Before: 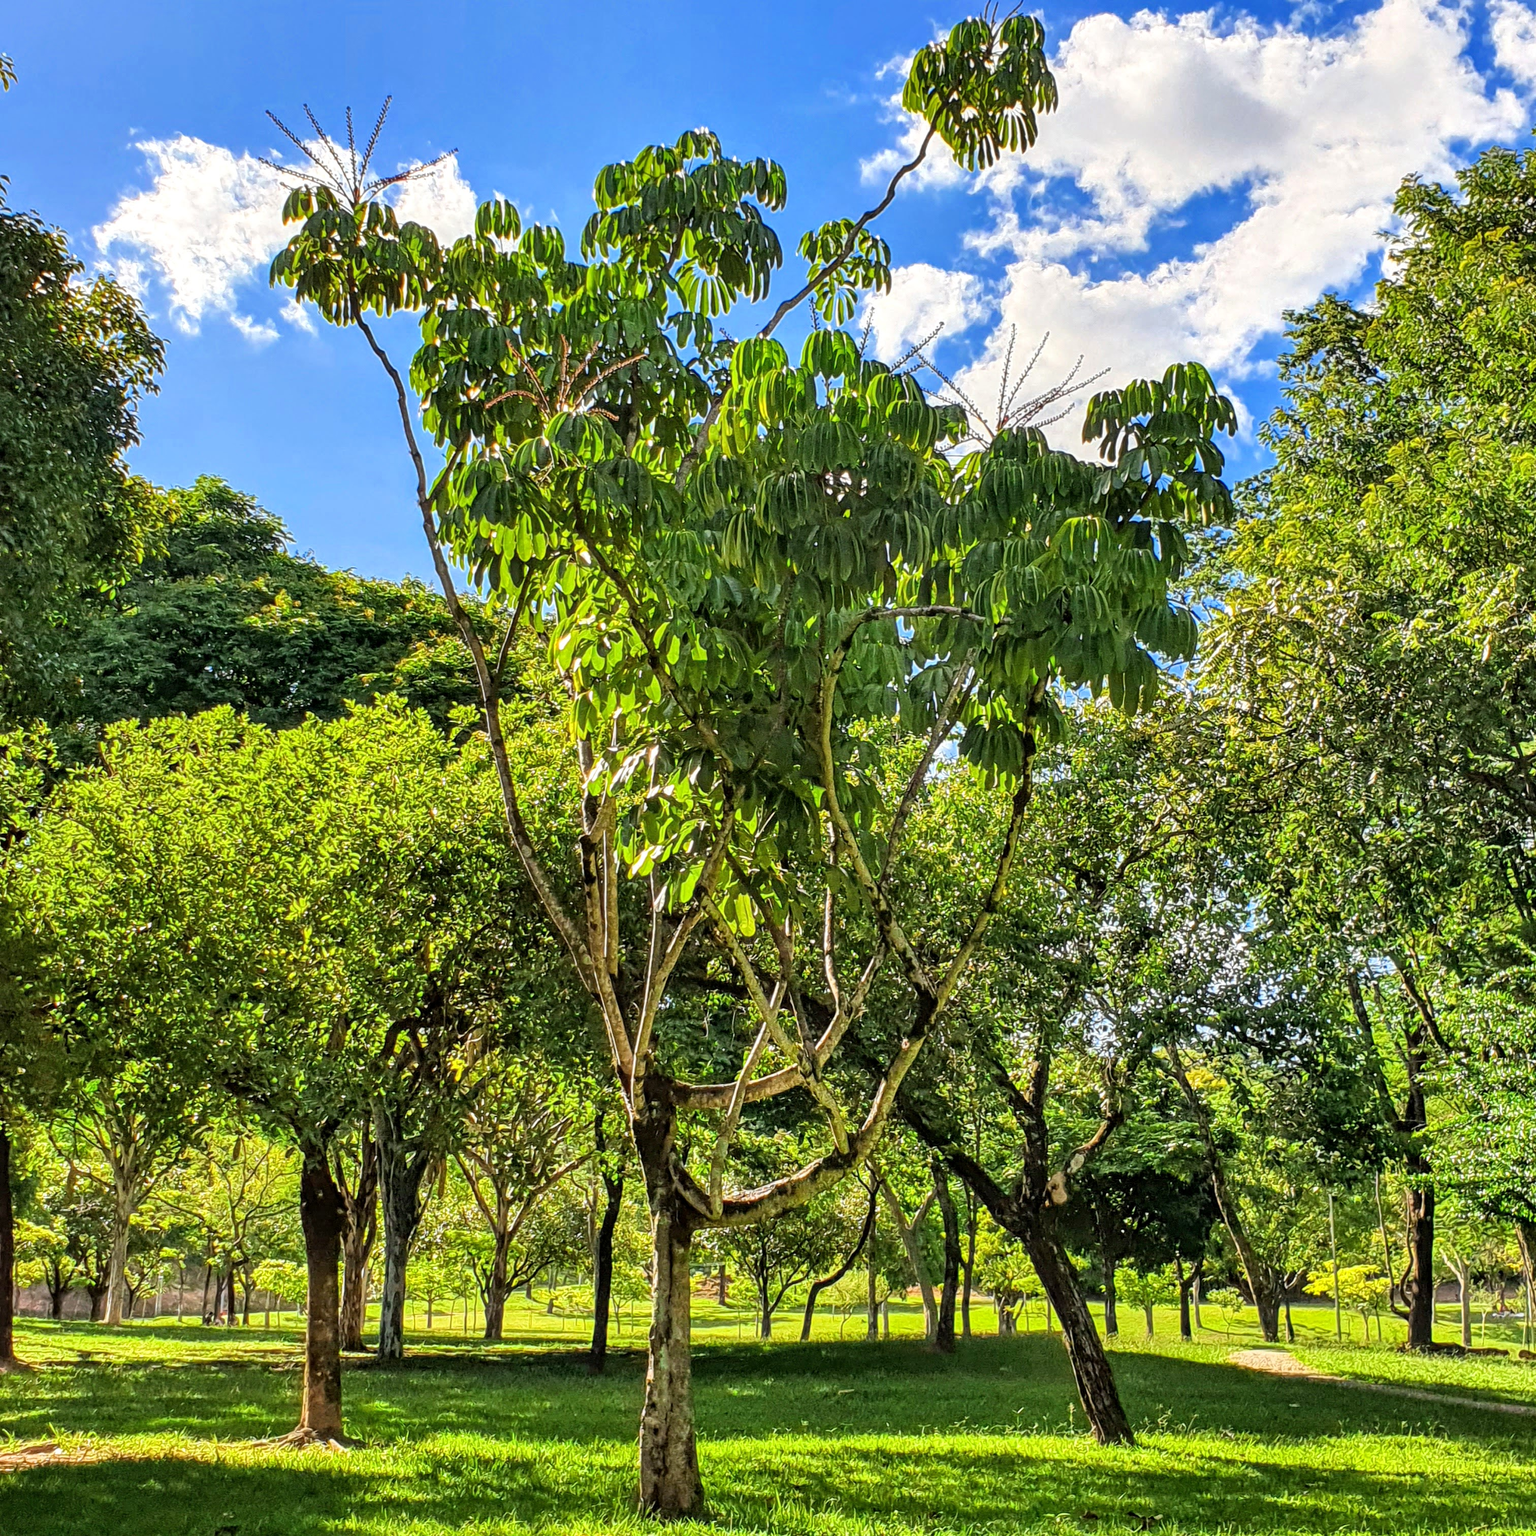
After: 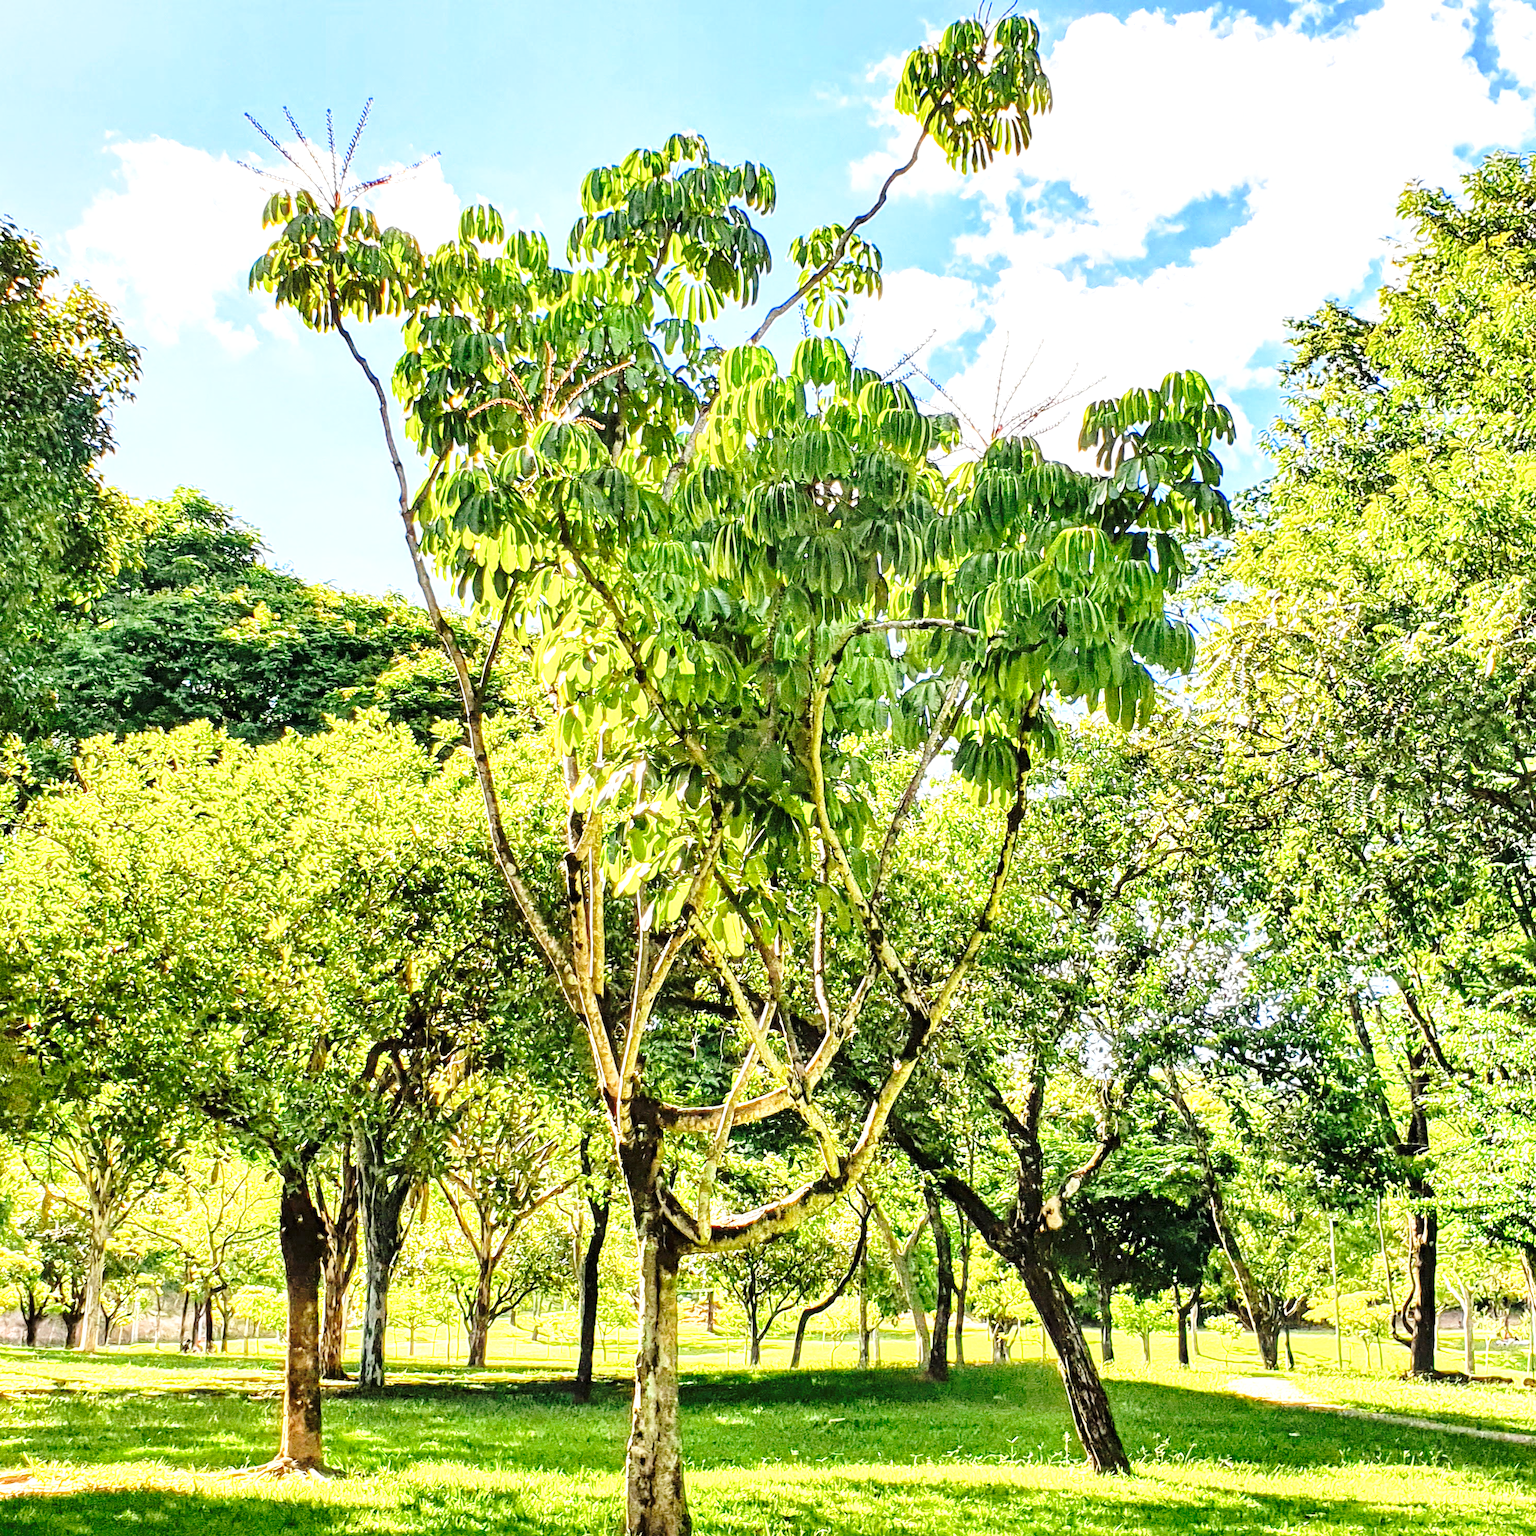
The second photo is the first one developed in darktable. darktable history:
base curve: curves: ch0 [(0, 0) (0.036, 0.037) (0.121, 0.228) (0.46, 0.76) (0.859, 0.983) (1, 1)], preserve colors none
crop: left 1.743%, right 0.268%, bottom 2.011%
exposure: black level correction 0, exposure 1 EV, compensate highlight preservation false
